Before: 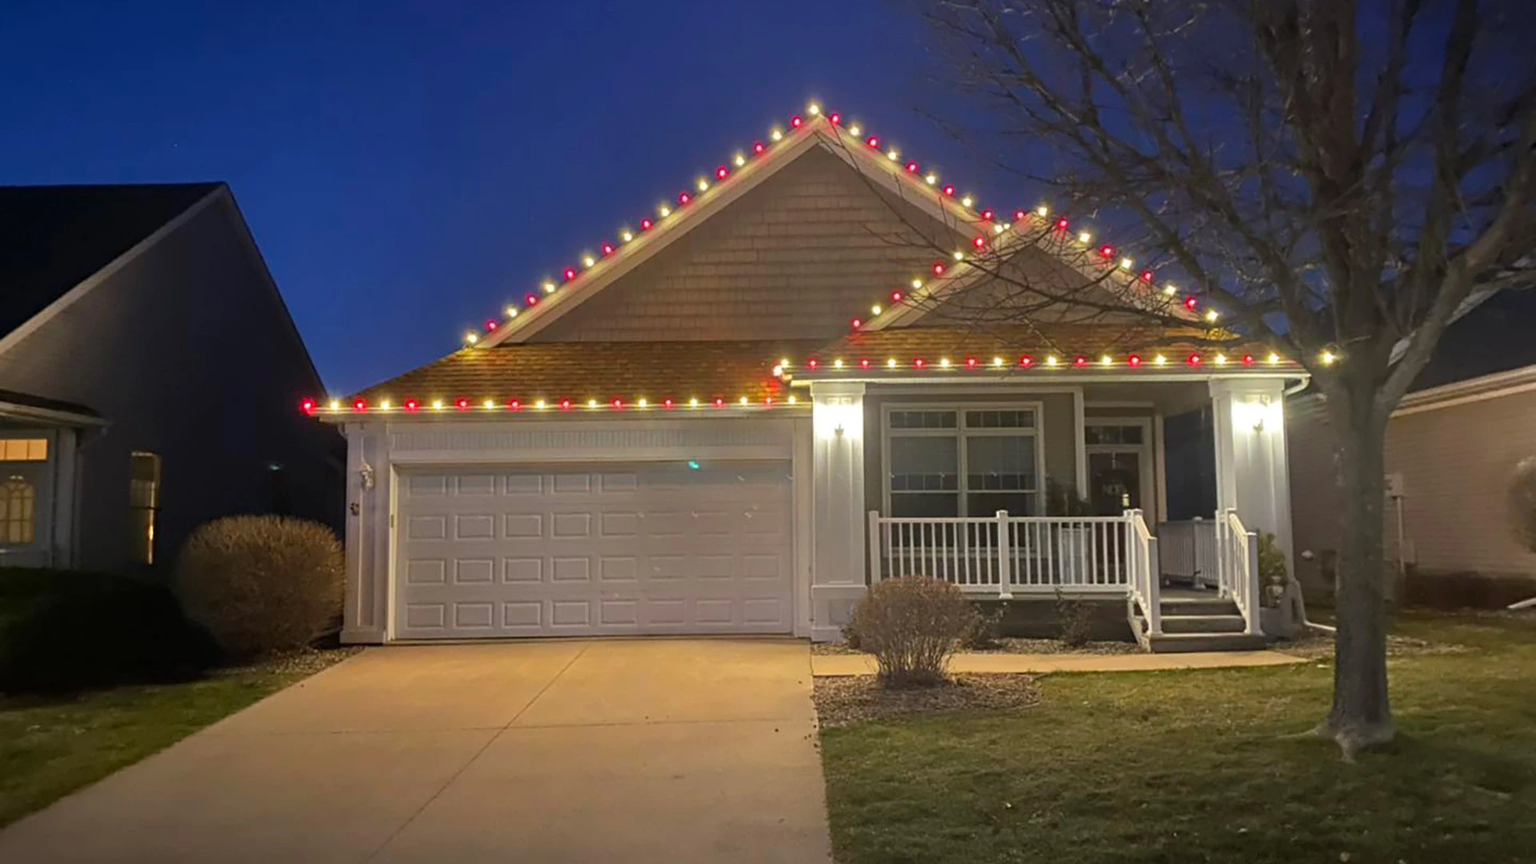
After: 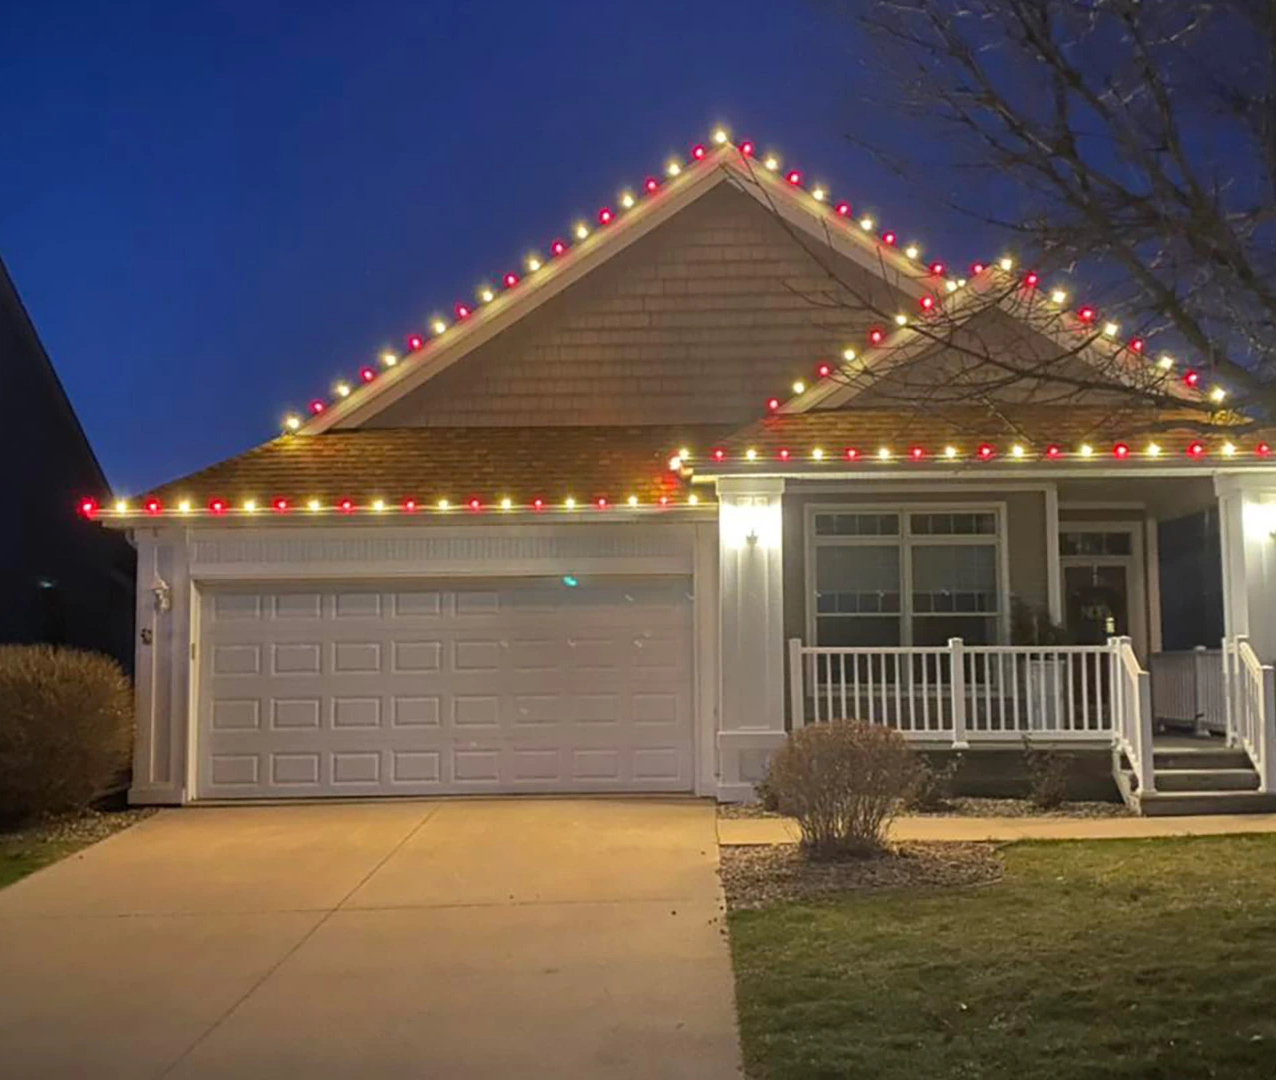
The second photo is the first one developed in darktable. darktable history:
crop and rotate: left 15.482%, right 18.02%
